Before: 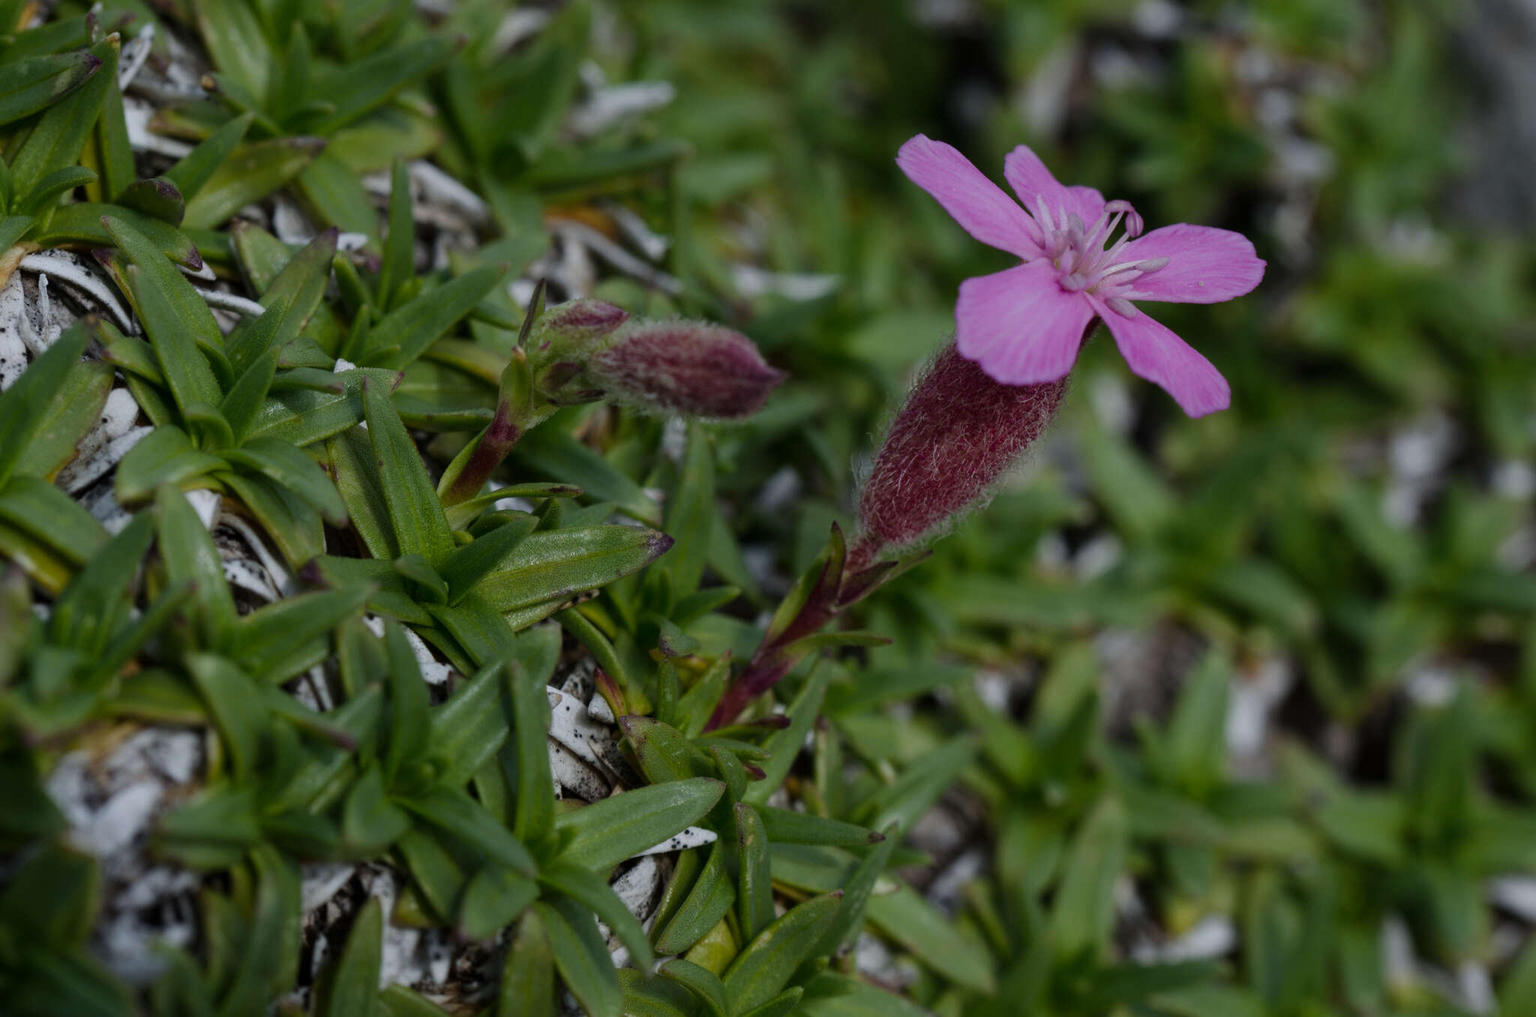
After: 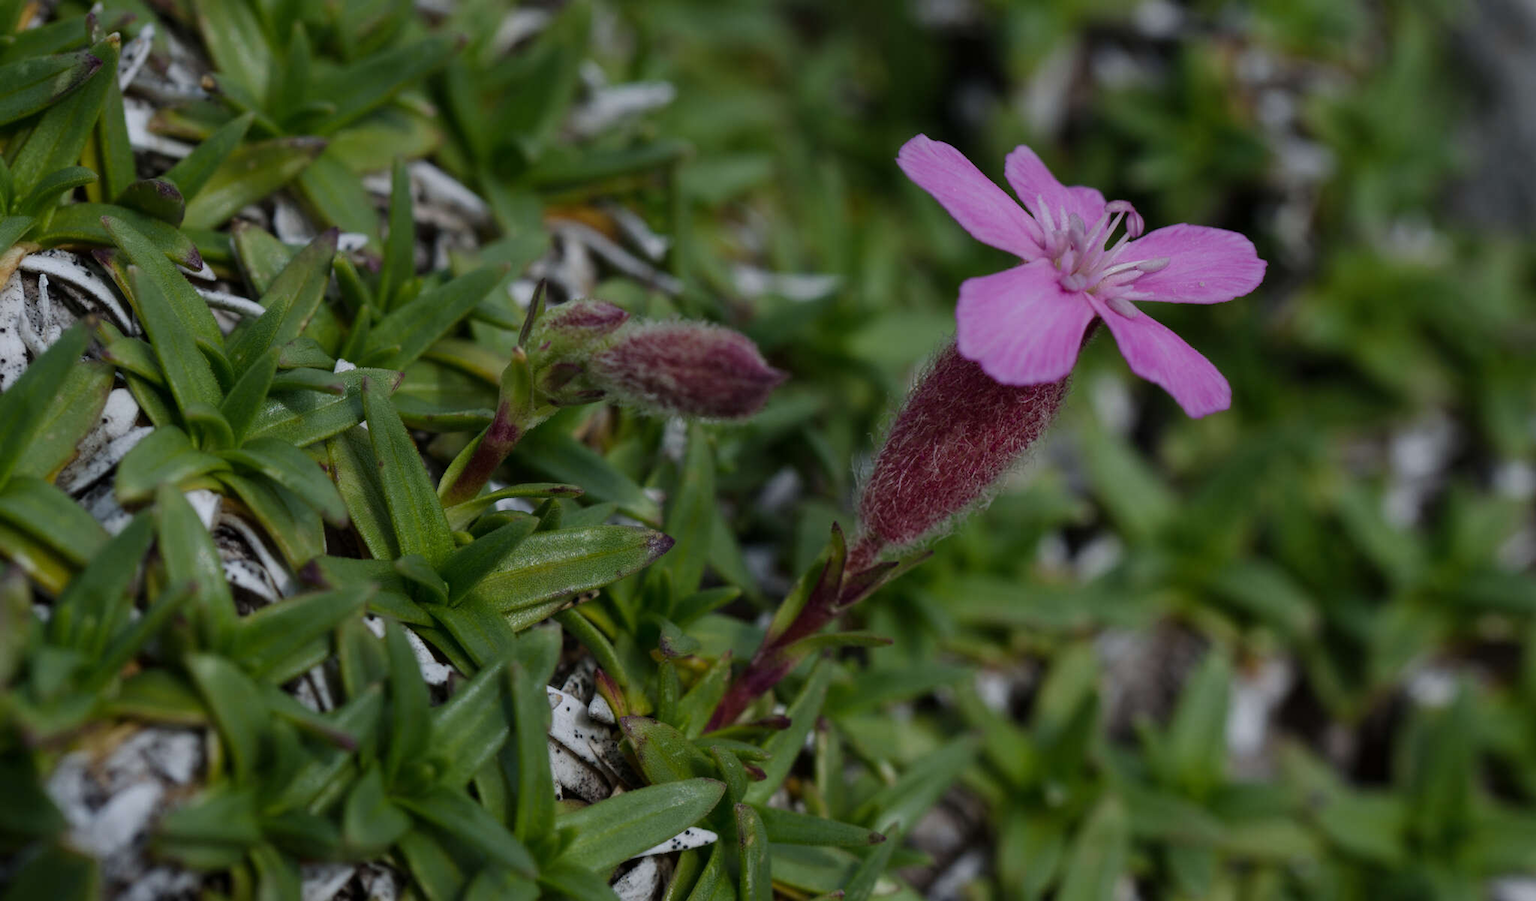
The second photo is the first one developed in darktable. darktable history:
crop and rotate: top 0%, bottom 11.343%
